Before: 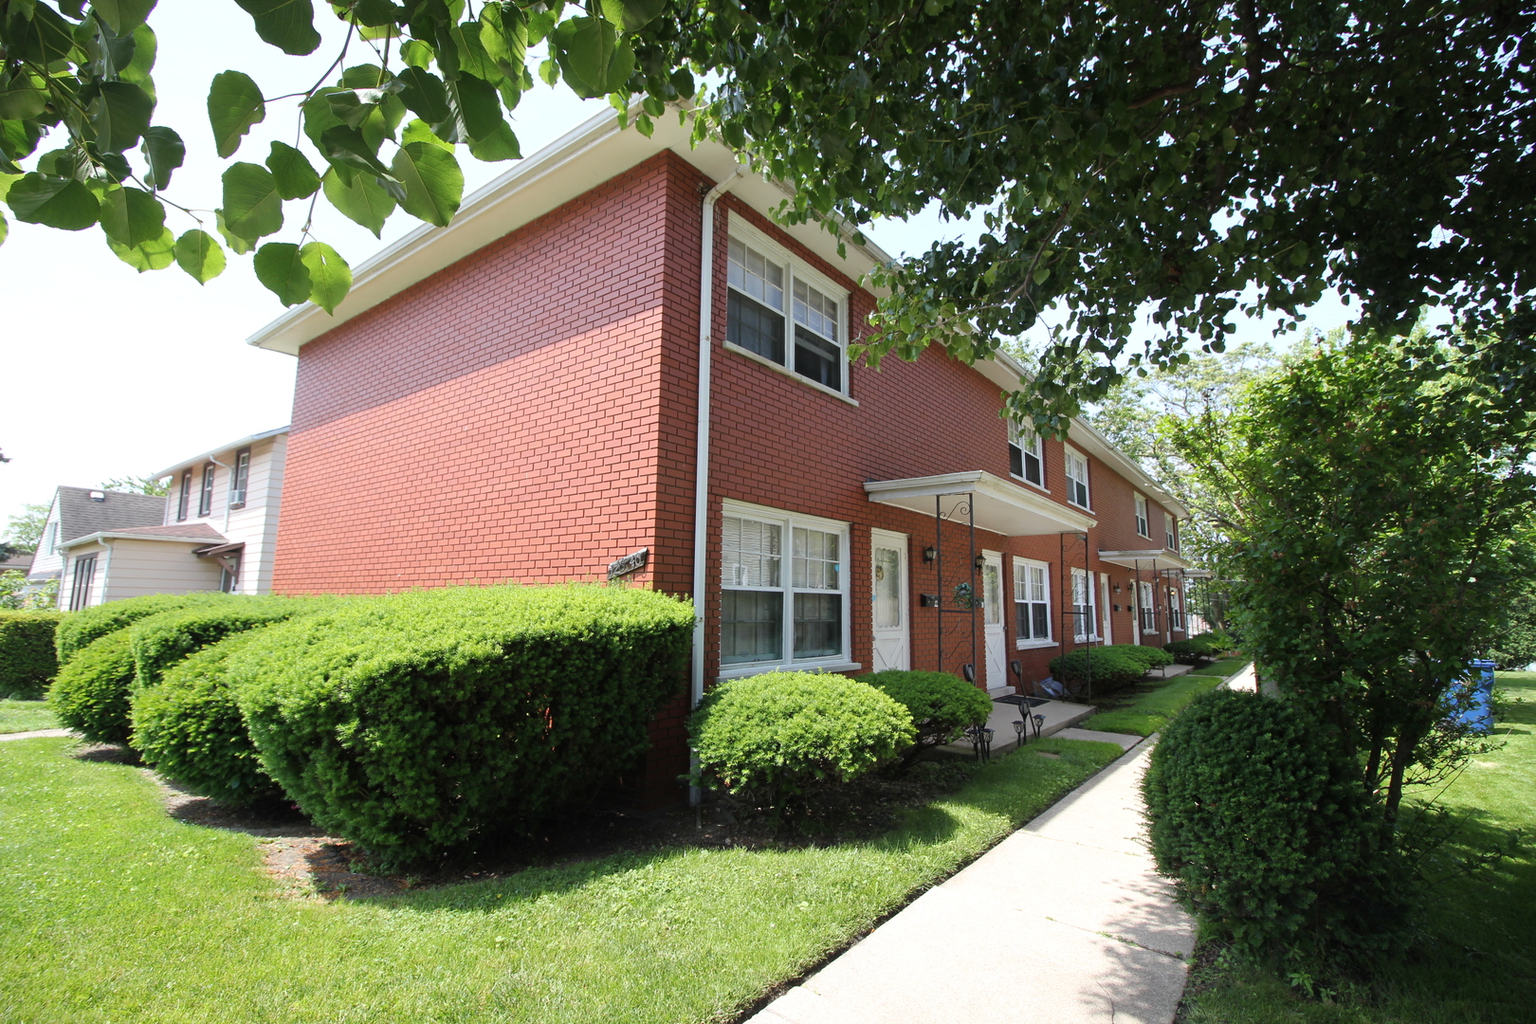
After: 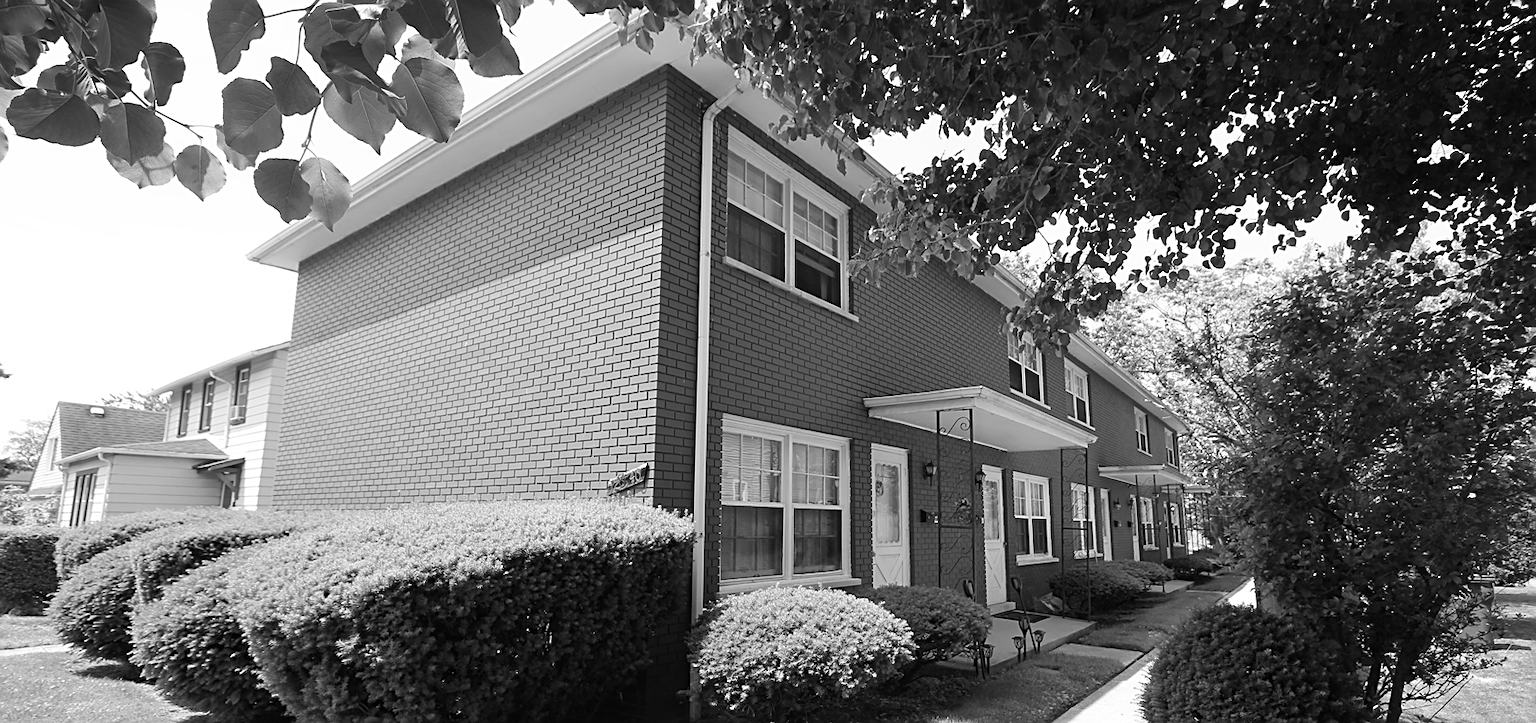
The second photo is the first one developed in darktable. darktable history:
contrast brightness saturation: contrast 0.06, brightness -0.01, saturation -0.23
crop and rotate: top 8.293%, bottom 20.996%
white balance: red 0.967, blue 1.119, emerald 0.756
sharpen: on, module defaults
color correction: highlights a* -0.137, highlights b* -5.91, shadows a* -0.137, shadows b* -0.137
monochrome: a -3.63, b -0.465
